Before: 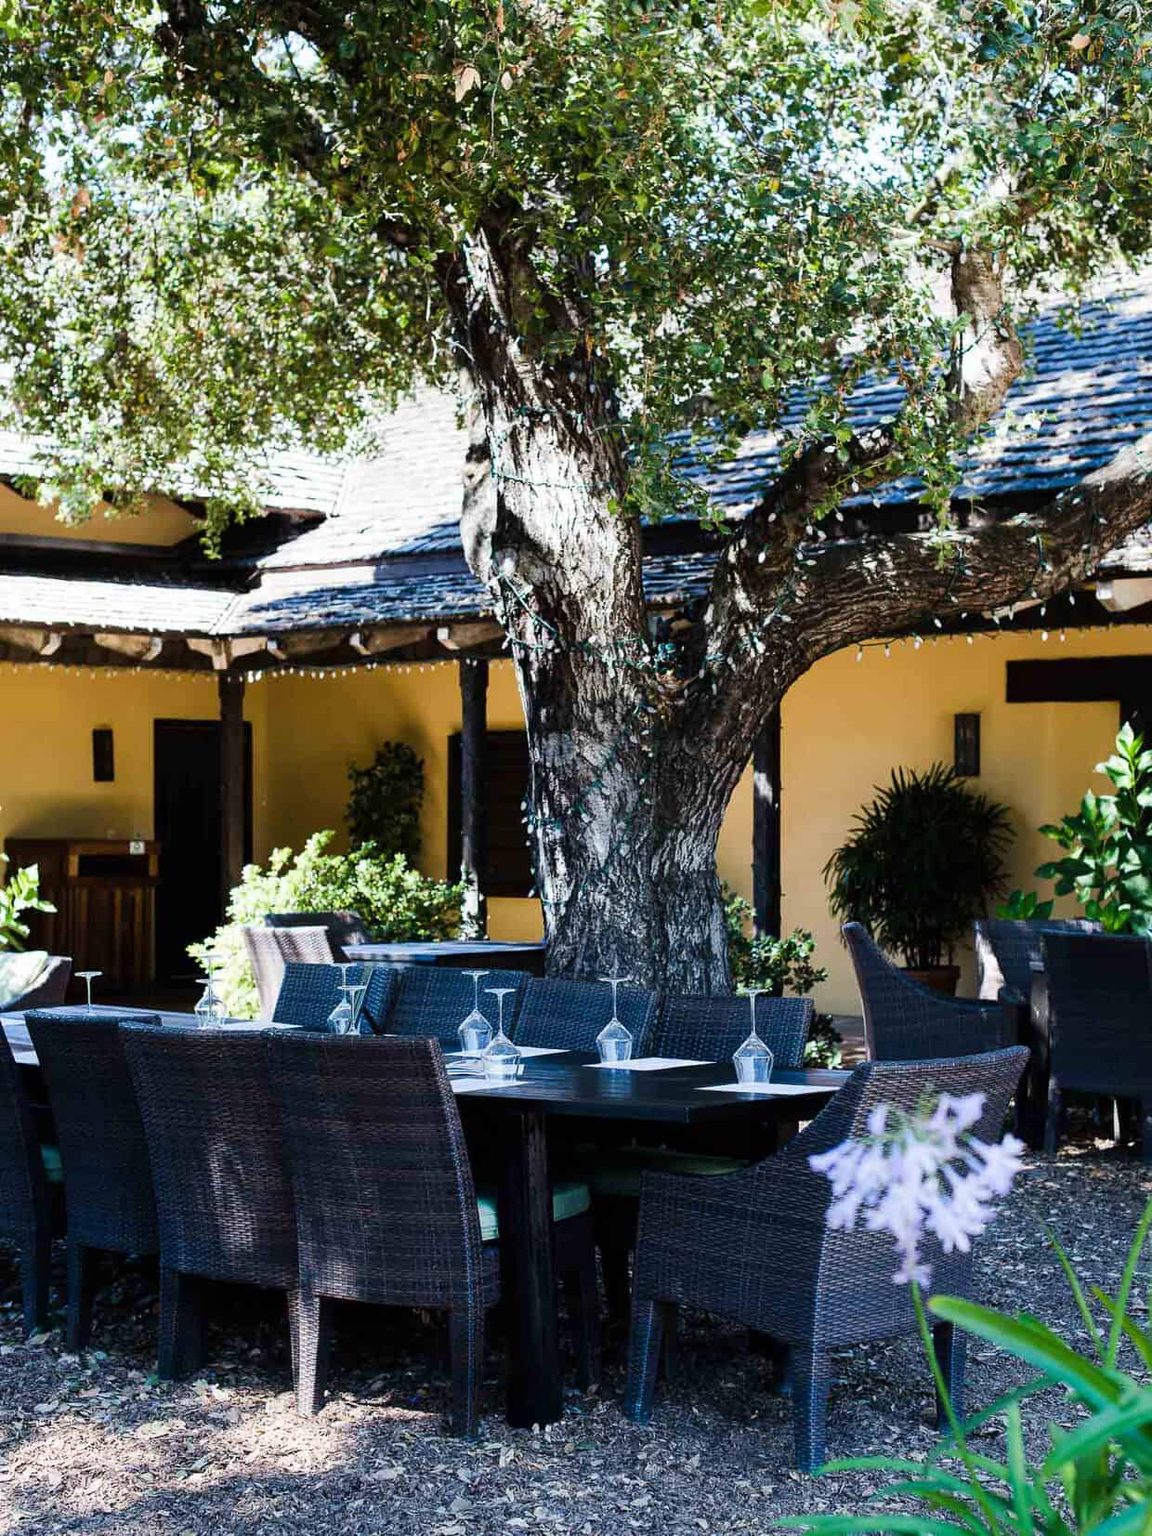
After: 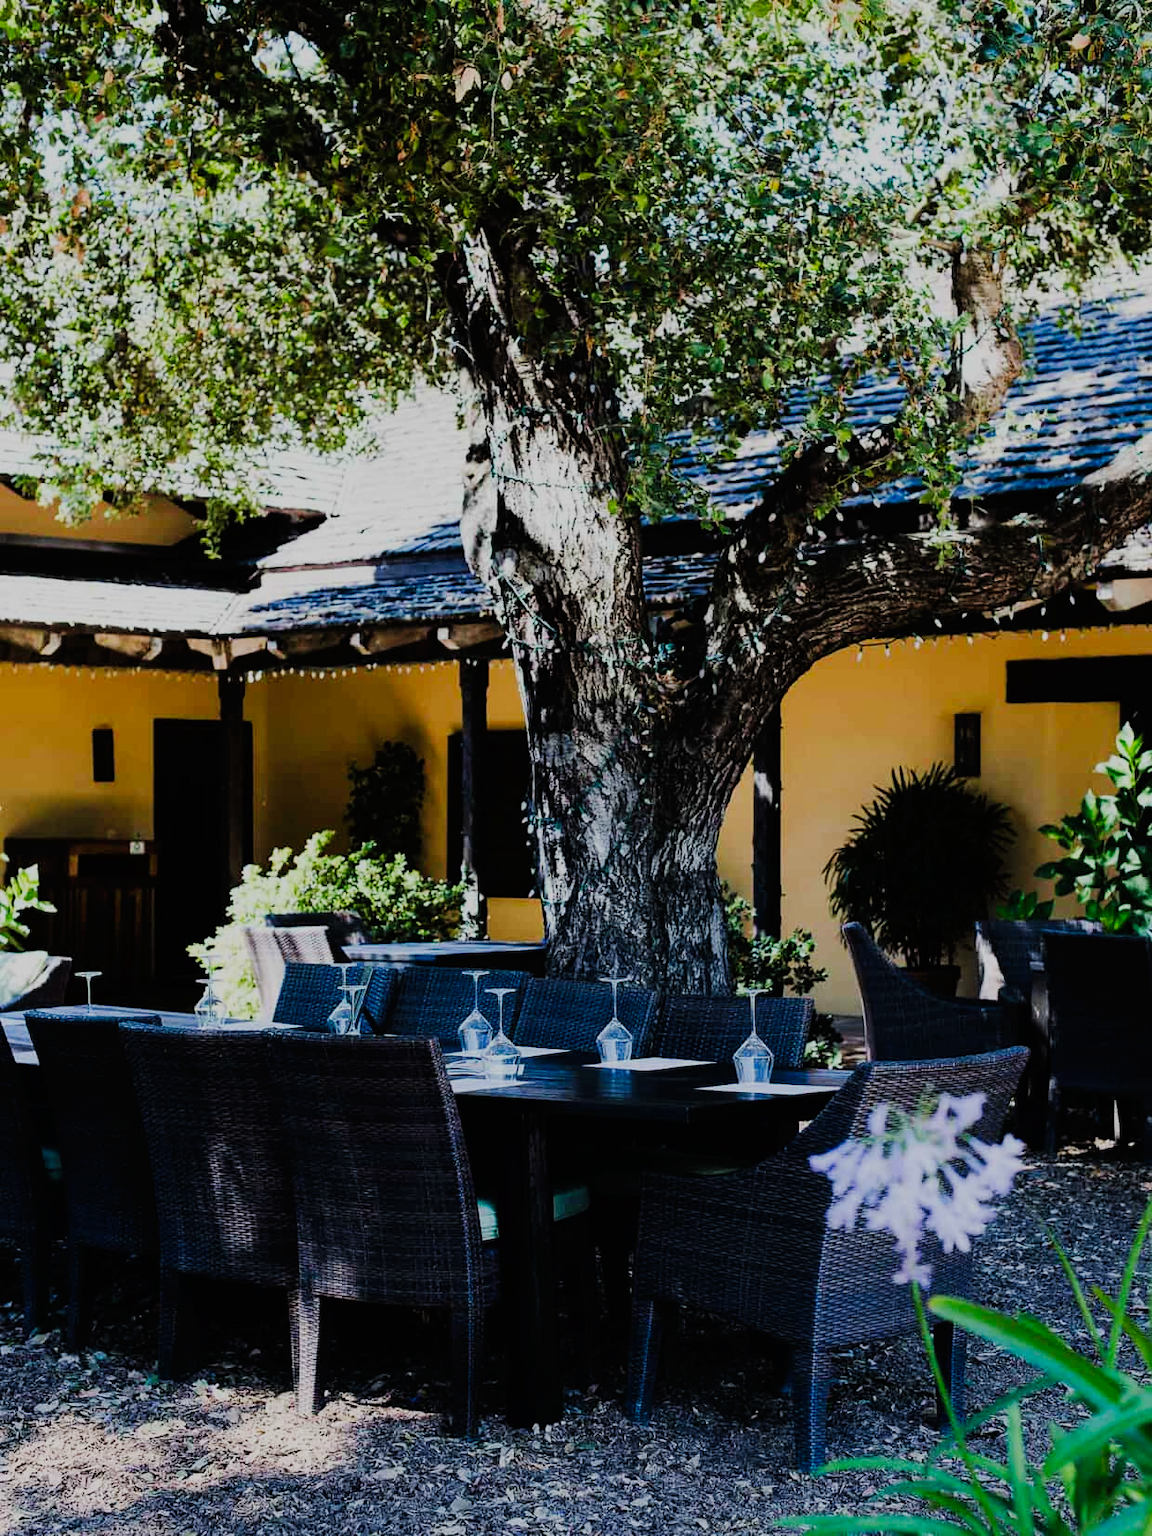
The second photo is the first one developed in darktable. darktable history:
tone curve: curves: ch0 [(0, 0) (0.003, 0.008) (0.011, 0.011) (0.025, 0.014) (0.044, 0.021) (0.069, 0.029) (0.1, 0.042) (0.136, 0.06) (0.177, 0.09) (0.224, 0.126) (0.277, 0.177) (0.335, 0.243) (0.399, 0.31) (0.468, 0.388) (0.543, 0.484) (0.623, 0.585) (0.709, 0.683) (0.801, 0.775) (0.898, 0.873) (1, 1)], preserve colors none
filmic rgb: black relative exposure -7.65 EV, white relative exposure 4.56 EV, hardness 3.61
